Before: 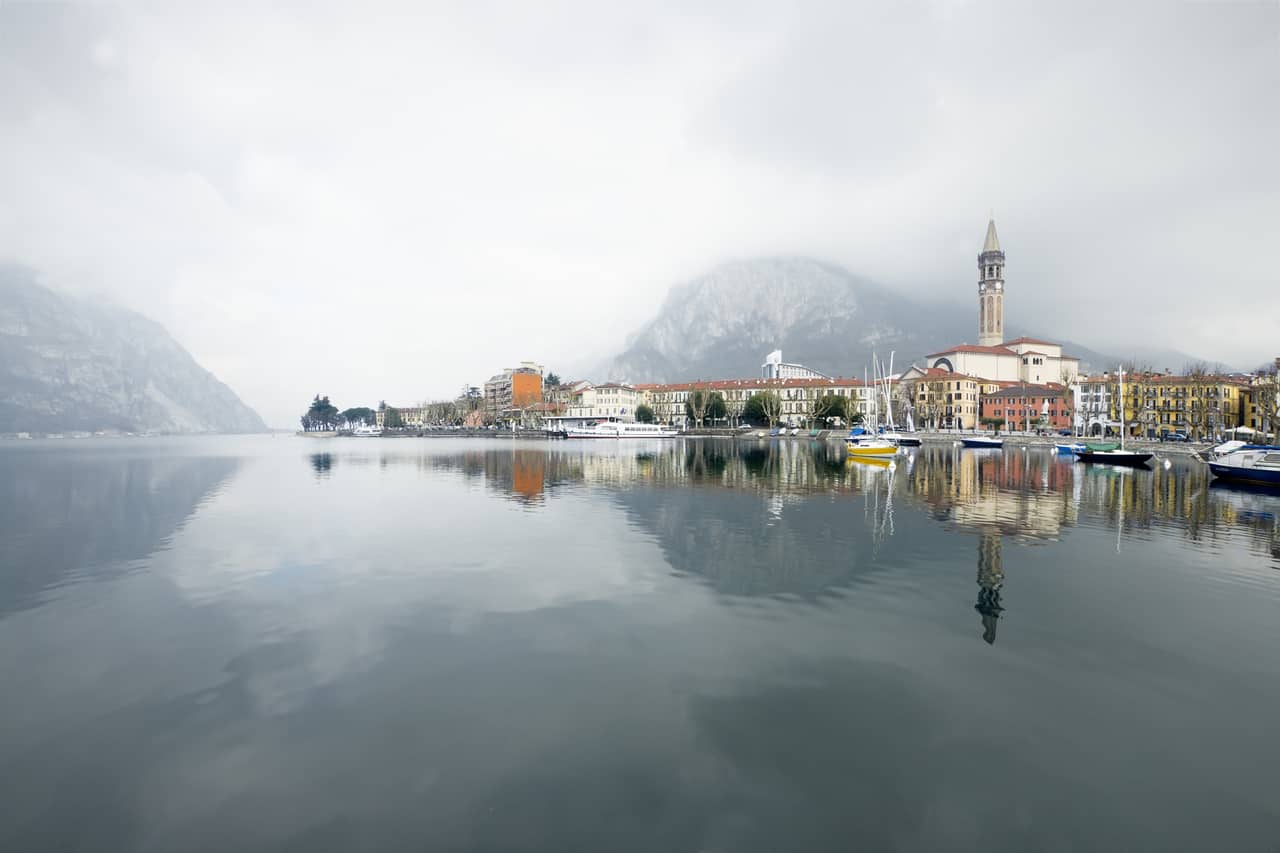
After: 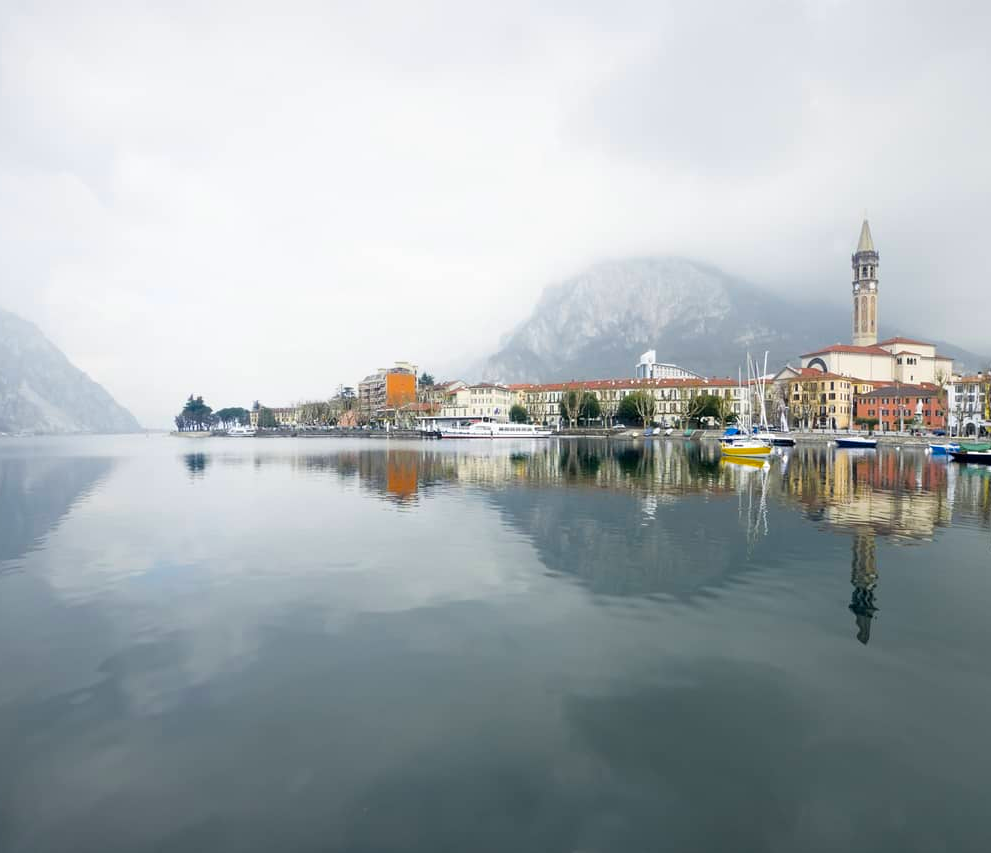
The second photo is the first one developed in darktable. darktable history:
color balance rgb: perceptual saturation grading › global saturation 20%, global vibrance 20%
crop: left 9.88%, right 12.664%
